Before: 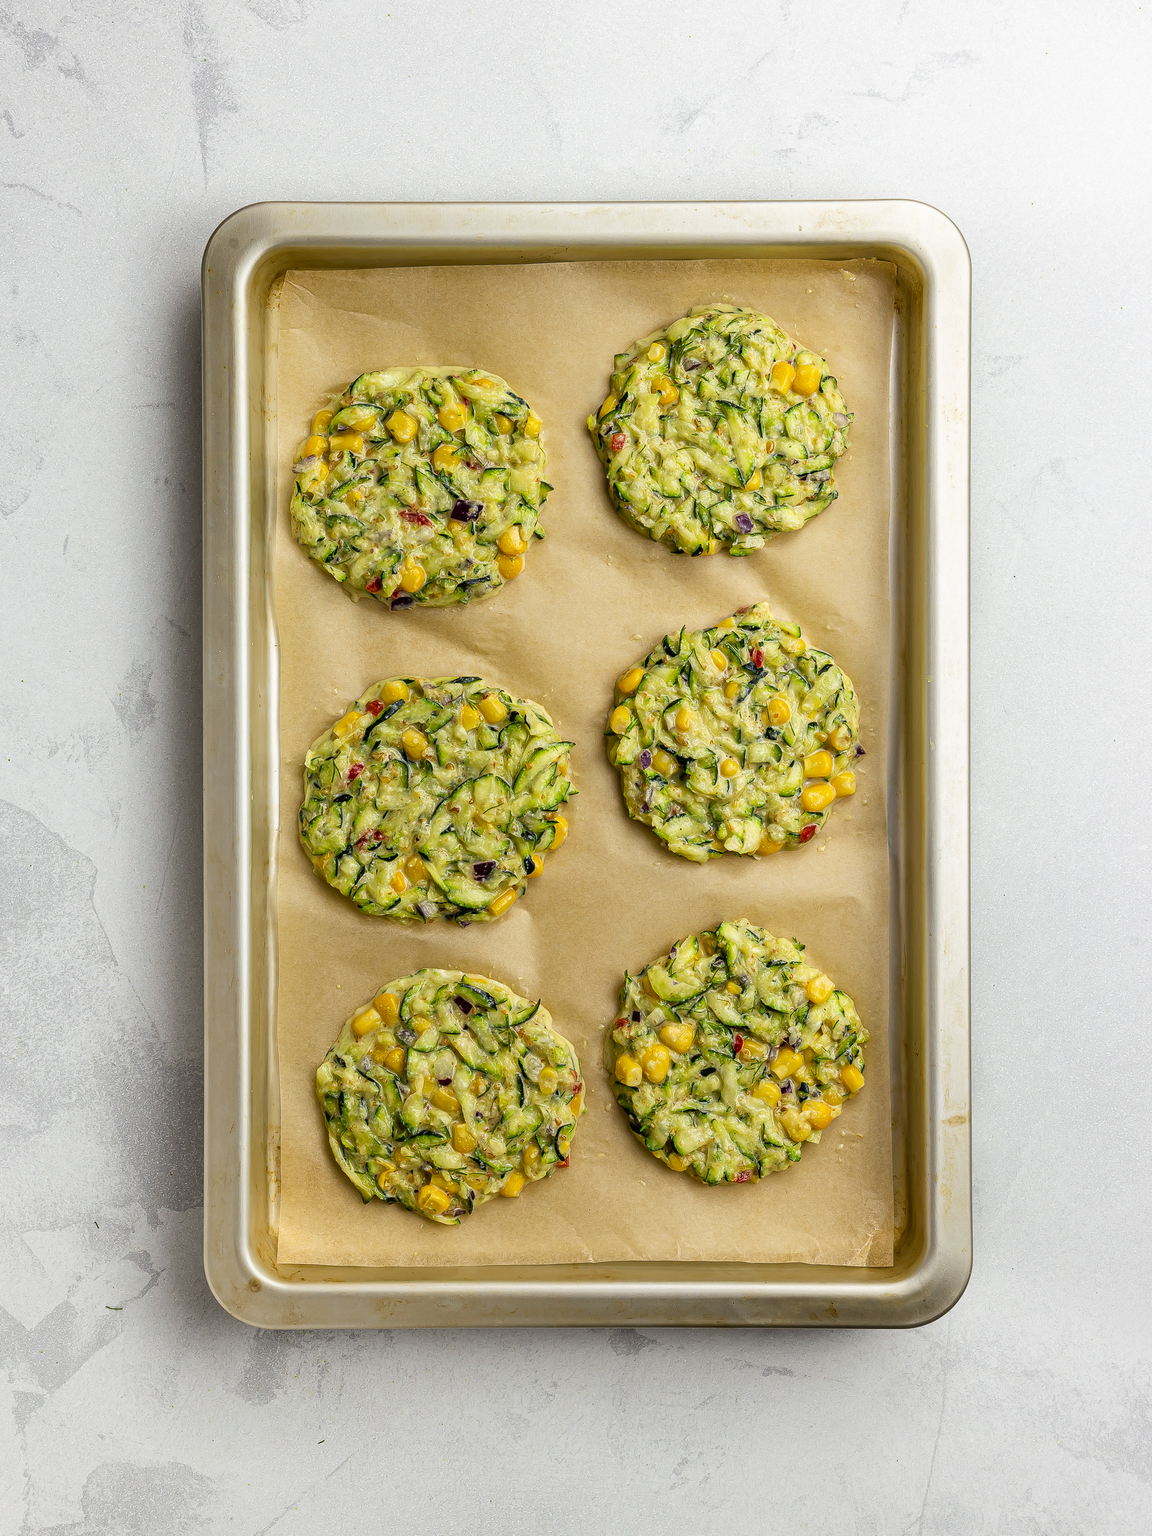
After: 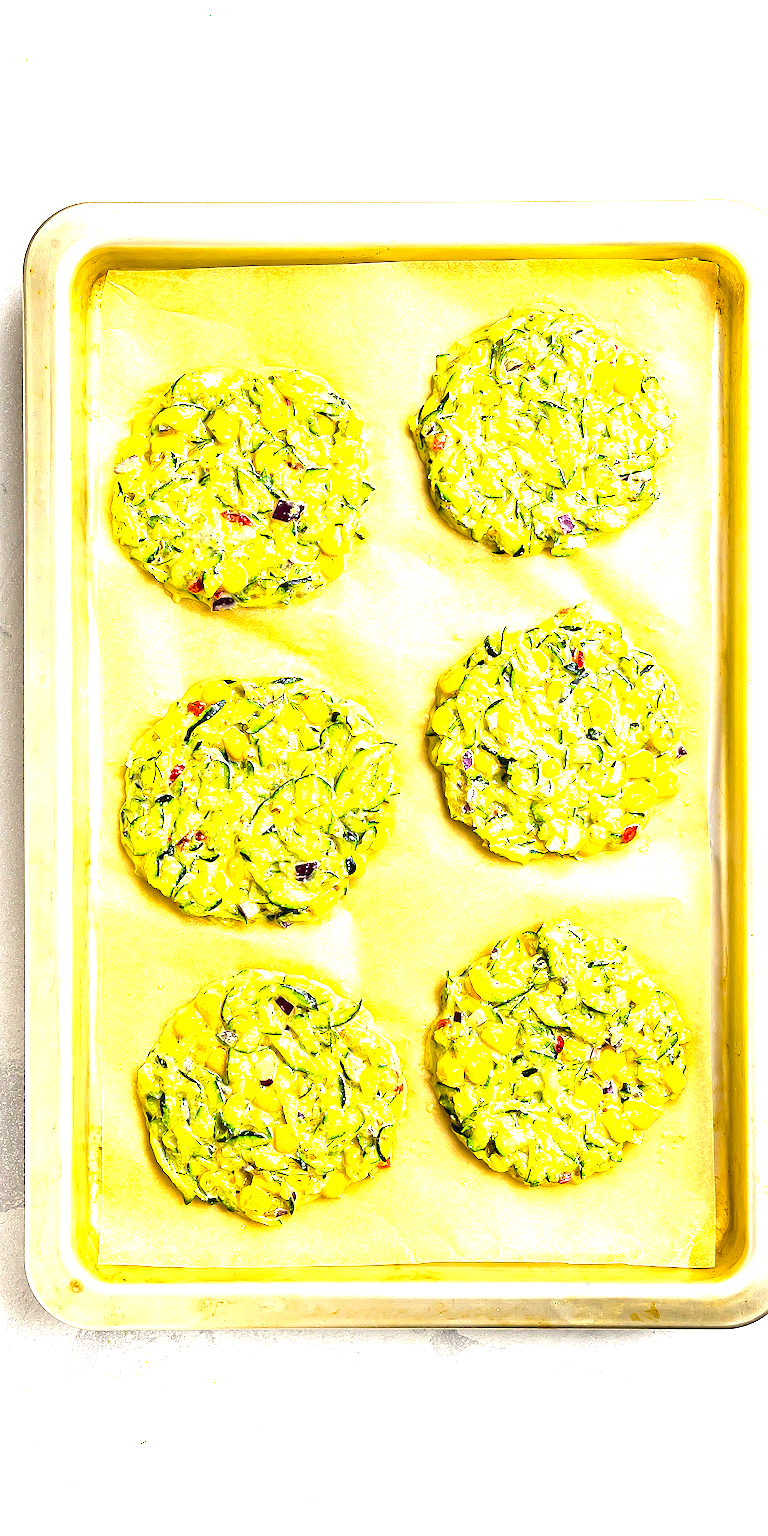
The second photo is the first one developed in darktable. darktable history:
crop and rotate: left 15.546%, right 17.787%
exposure: exposure 2.25 EV, compensate highlight preservation false
color balance rgb: perceptual saturation grading › global saturation 25%, global vibrance 20%
sharpen: on, module defaults
